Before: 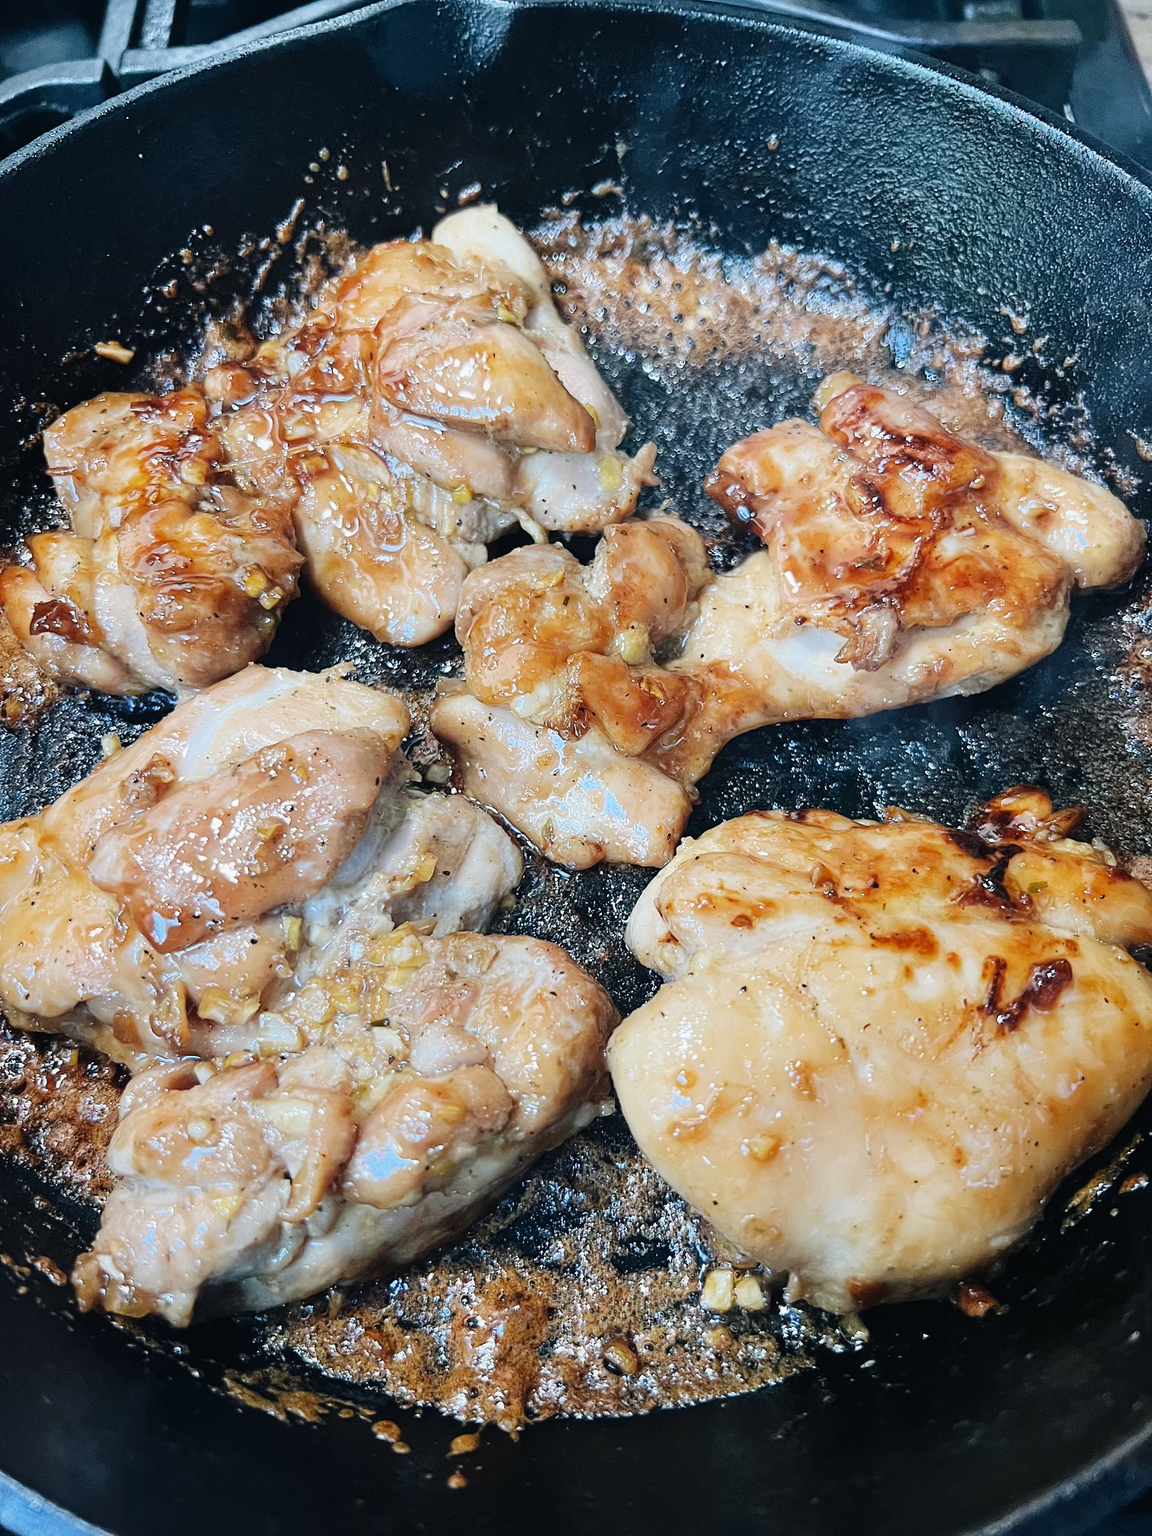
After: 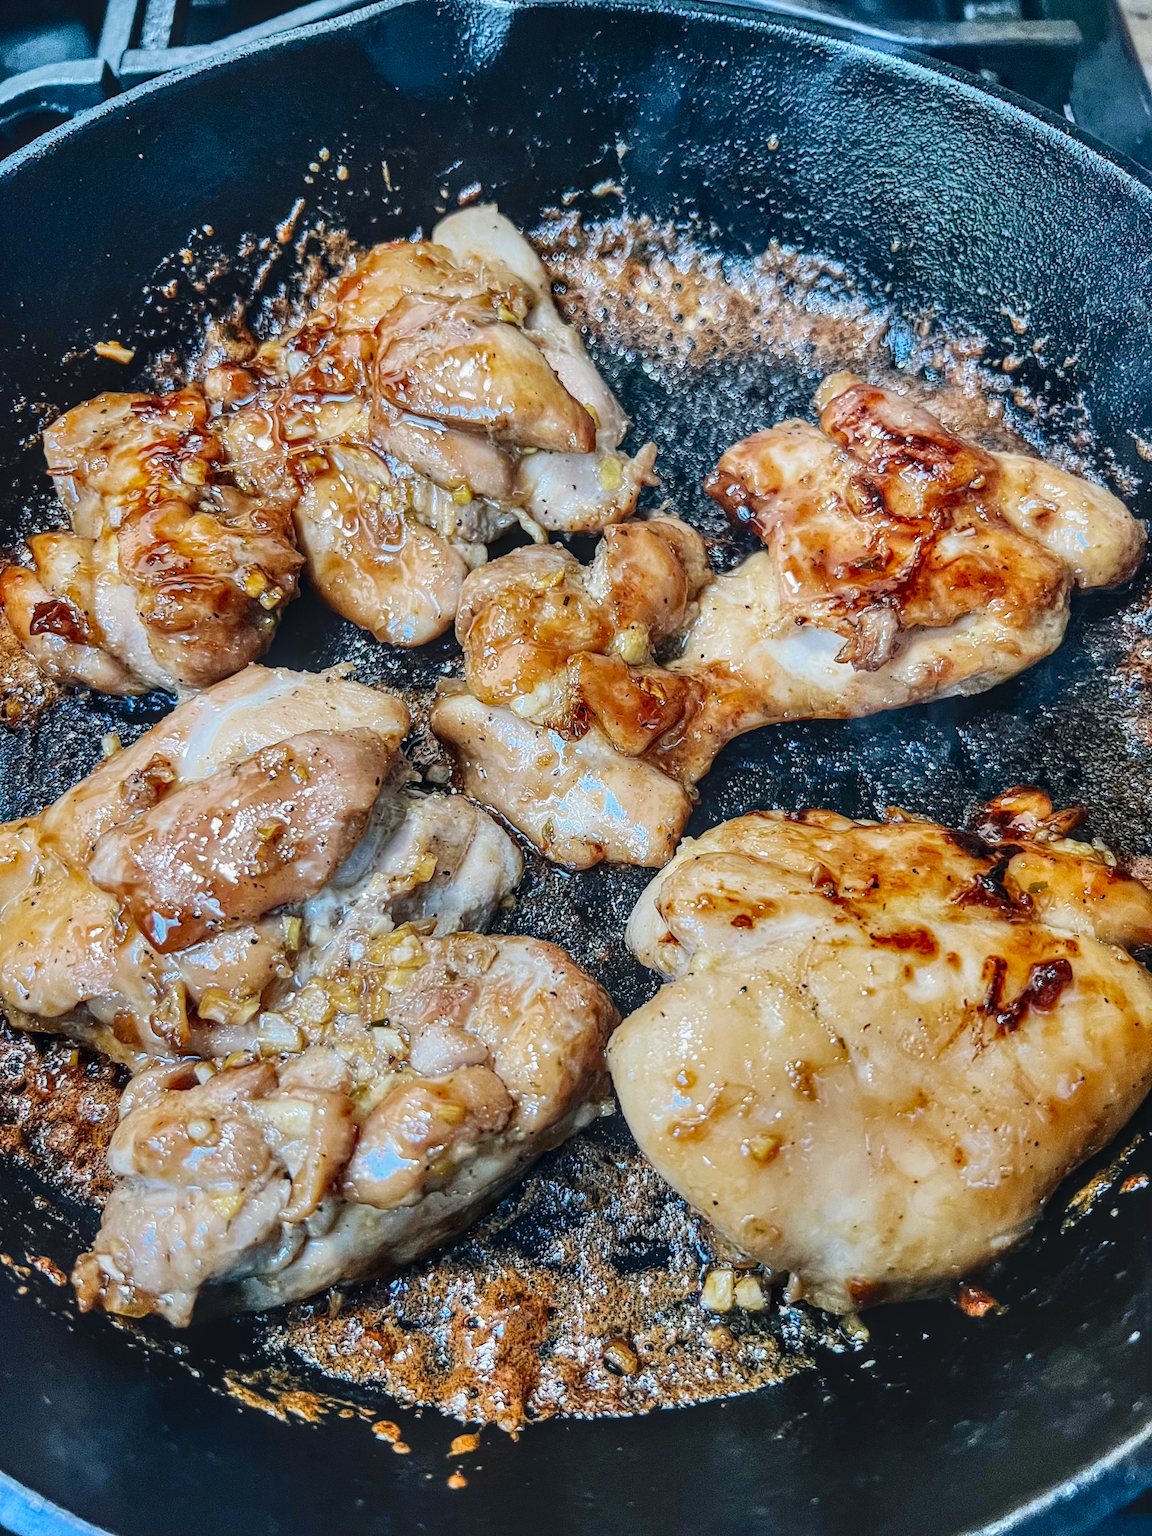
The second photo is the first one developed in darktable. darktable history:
shadows and highlights: shadows 60, soften with gaussian
contrast brightness saturation: contrast 0.13, brightness -0.05, saturation 0.16
local contrast: highlights 0%, shadows 0%, detail 133%
